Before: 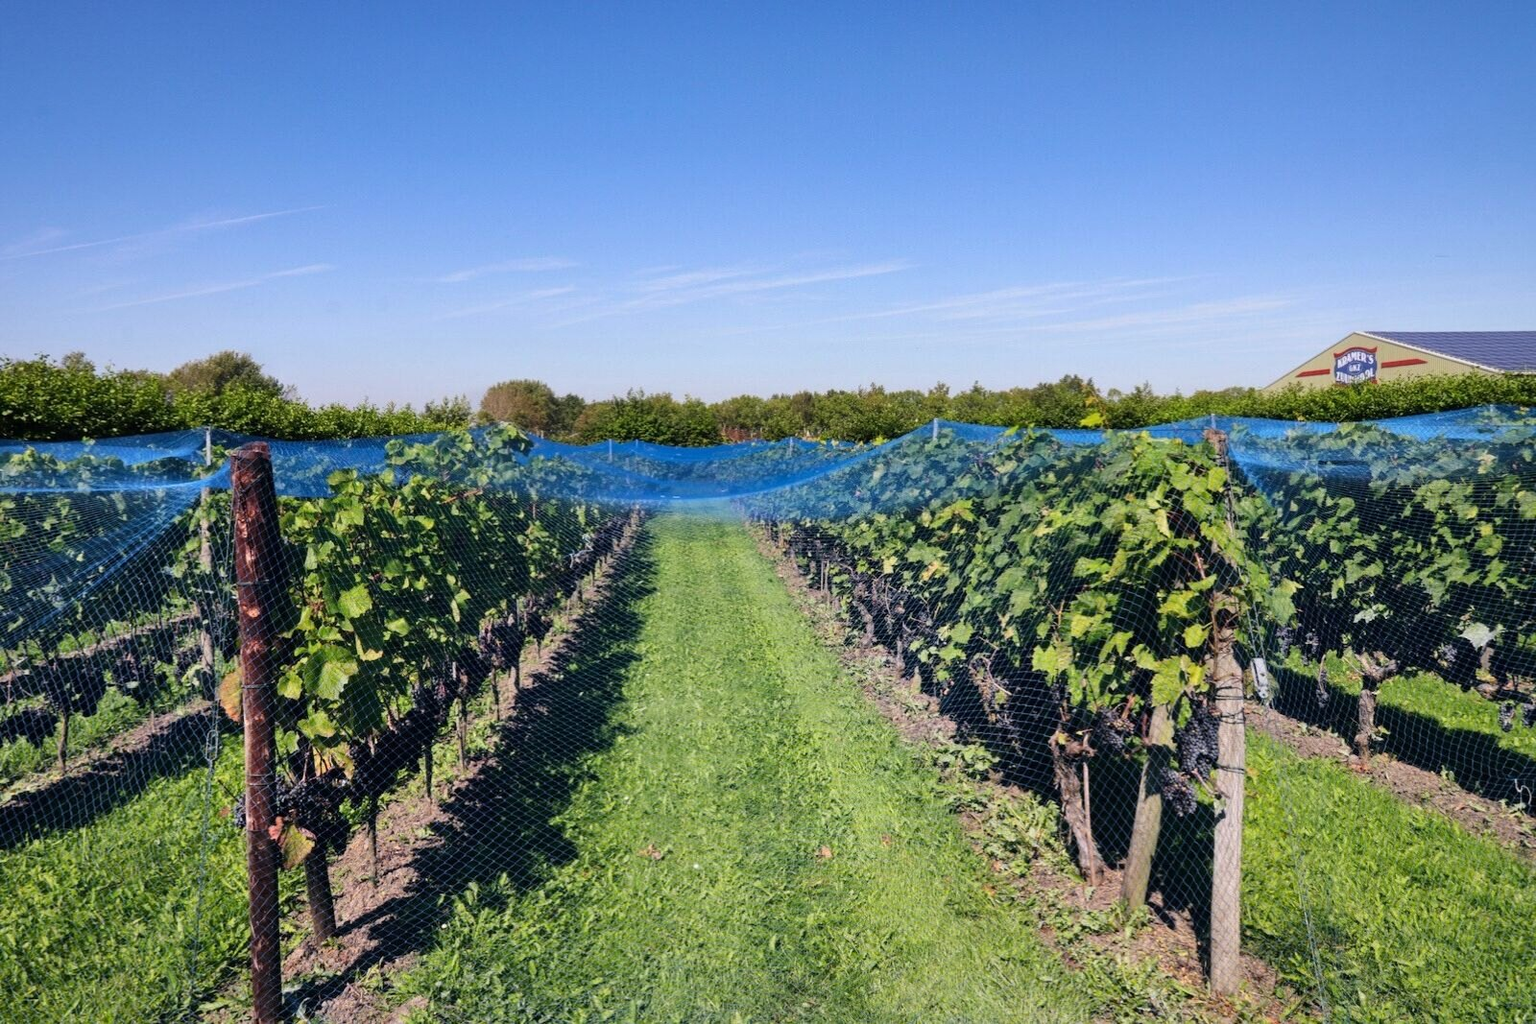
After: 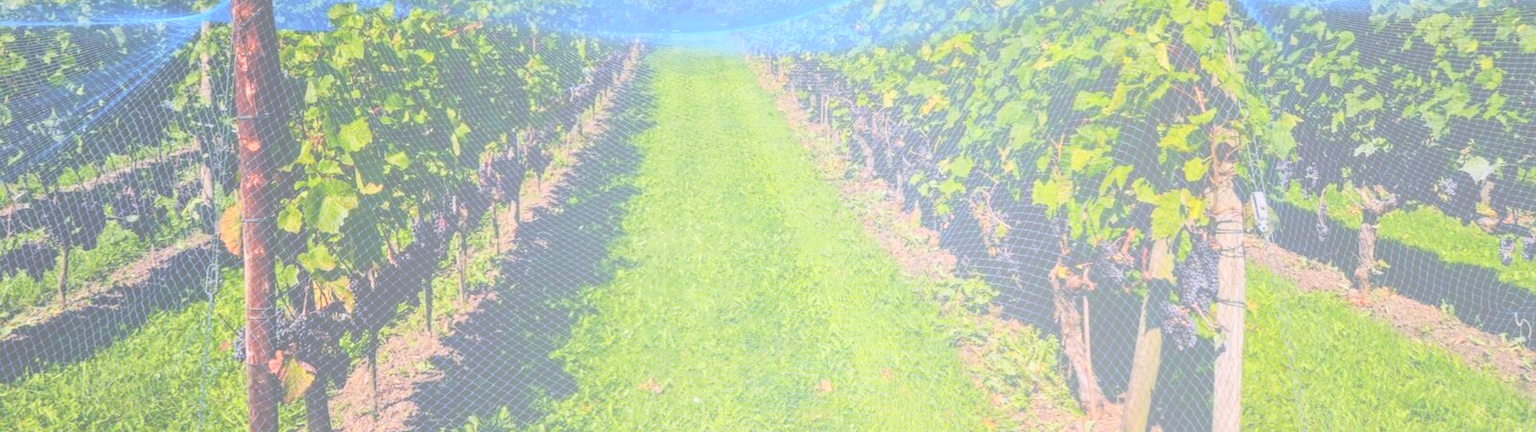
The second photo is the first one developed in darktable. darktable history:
bloom: size 70%, threshold 25%, strength 70%
local contrast: on, module defaults
crop: top 45.551%, bottom 12.262%
